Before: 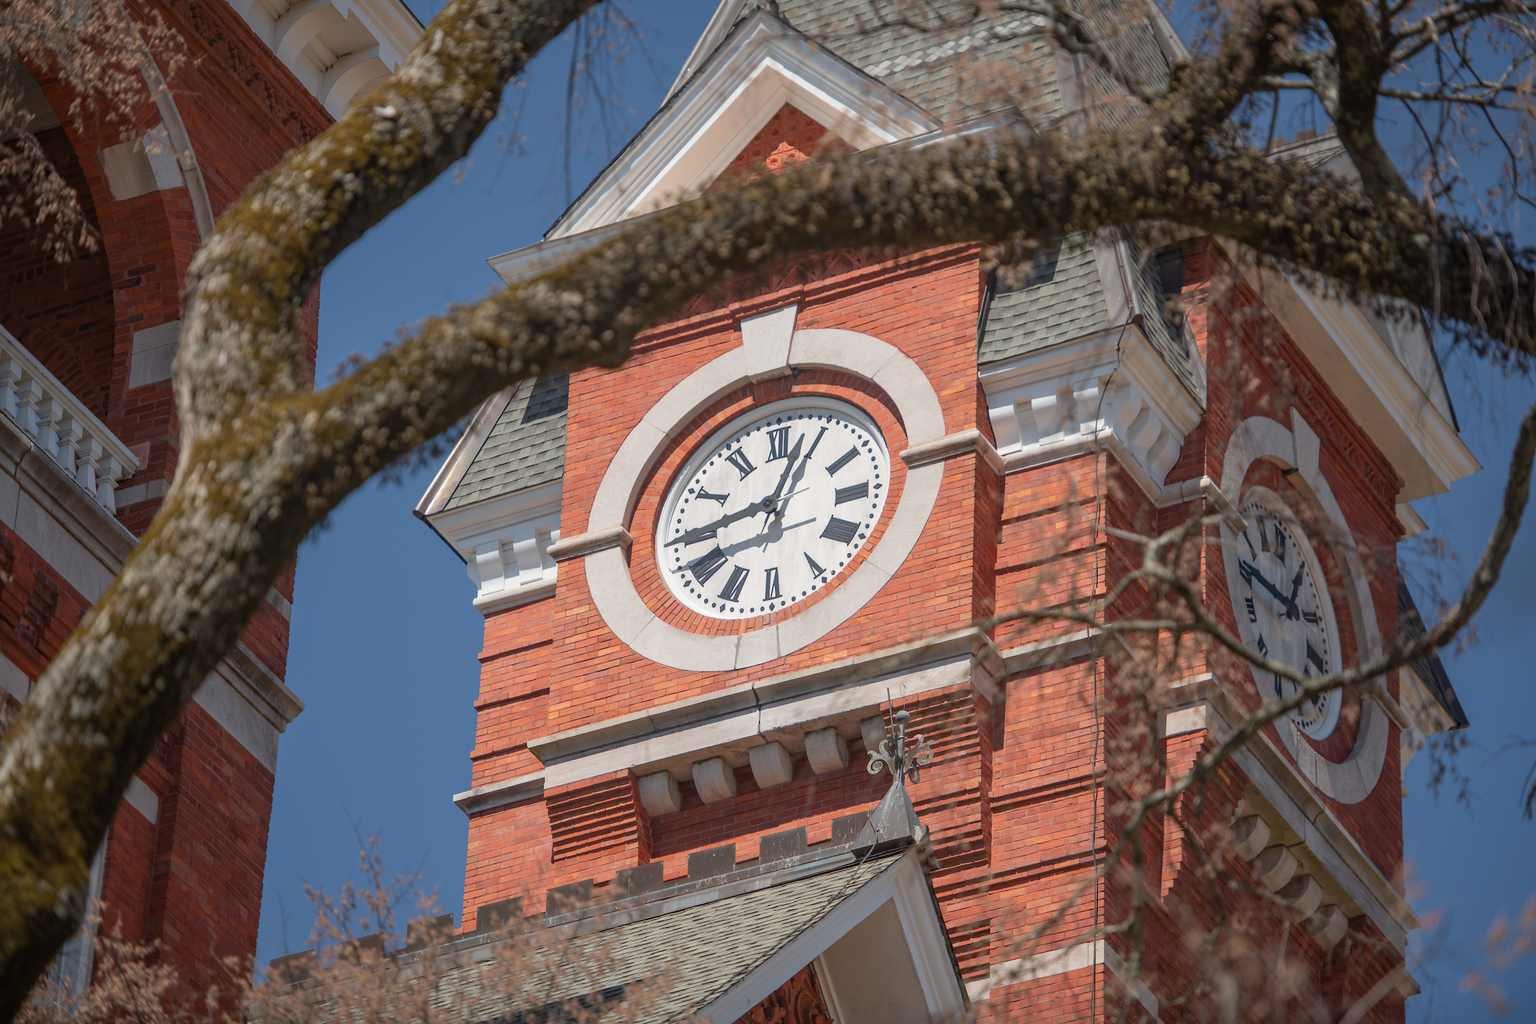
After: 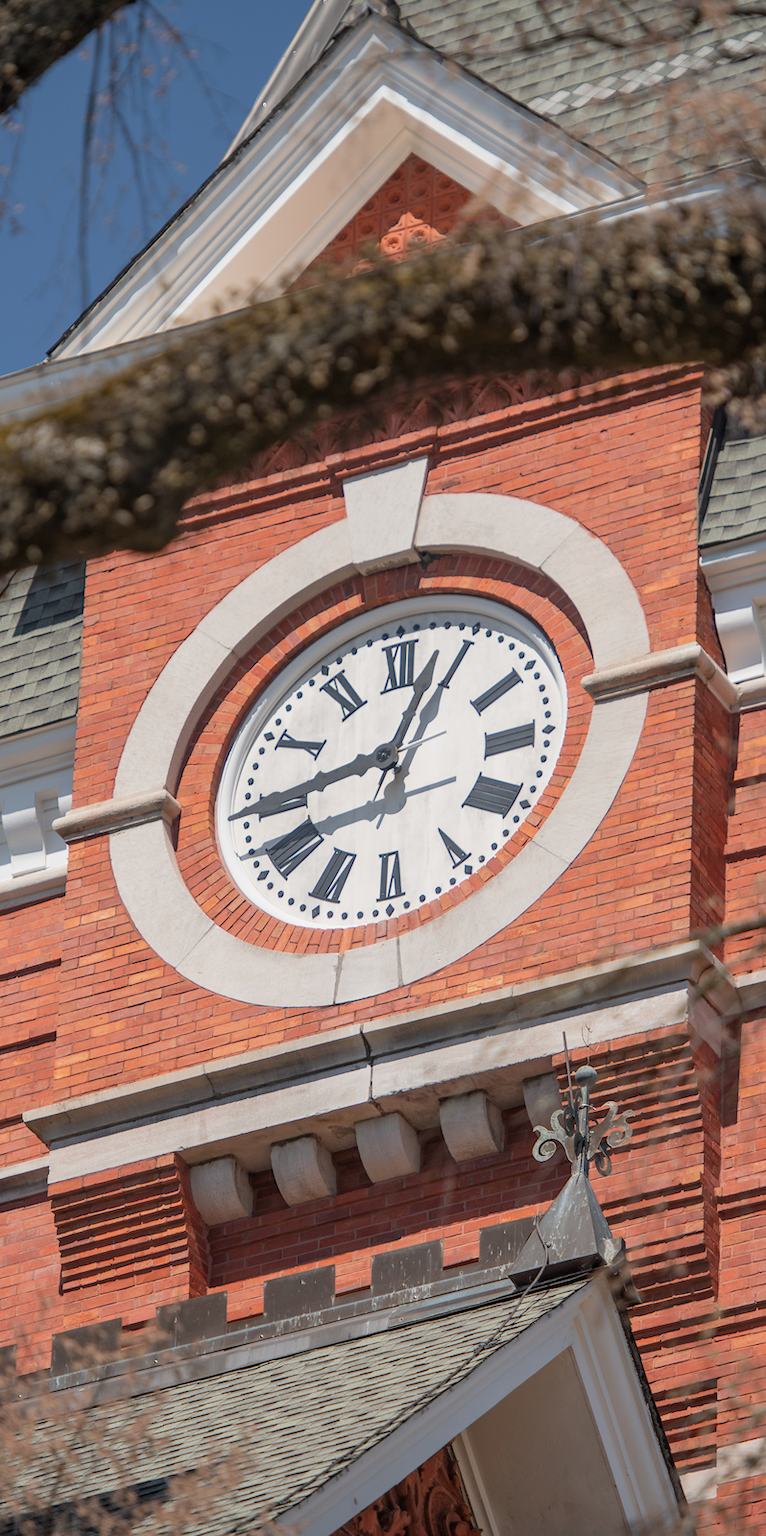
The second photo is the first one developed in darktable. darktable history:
filmic rgb: middle gray luminance 18.42%, black relative exposure -11.45 EV, white relative exposure 2.55 EV, threshold 6 EV, target black luminance 0%, hardness 8.41, latitude 99%, contrast 1.084, shadows ↔ highlights balance 0.505%, add noise in highlights 0, preserve chrominance max RGB, color science v3 (2019), use custom middle-gray values true, iterations of high-quality reconstruction 0, contrast in highlights soft, enable highlight reconstruction true
crop: left 33.36%, right 33.36%
